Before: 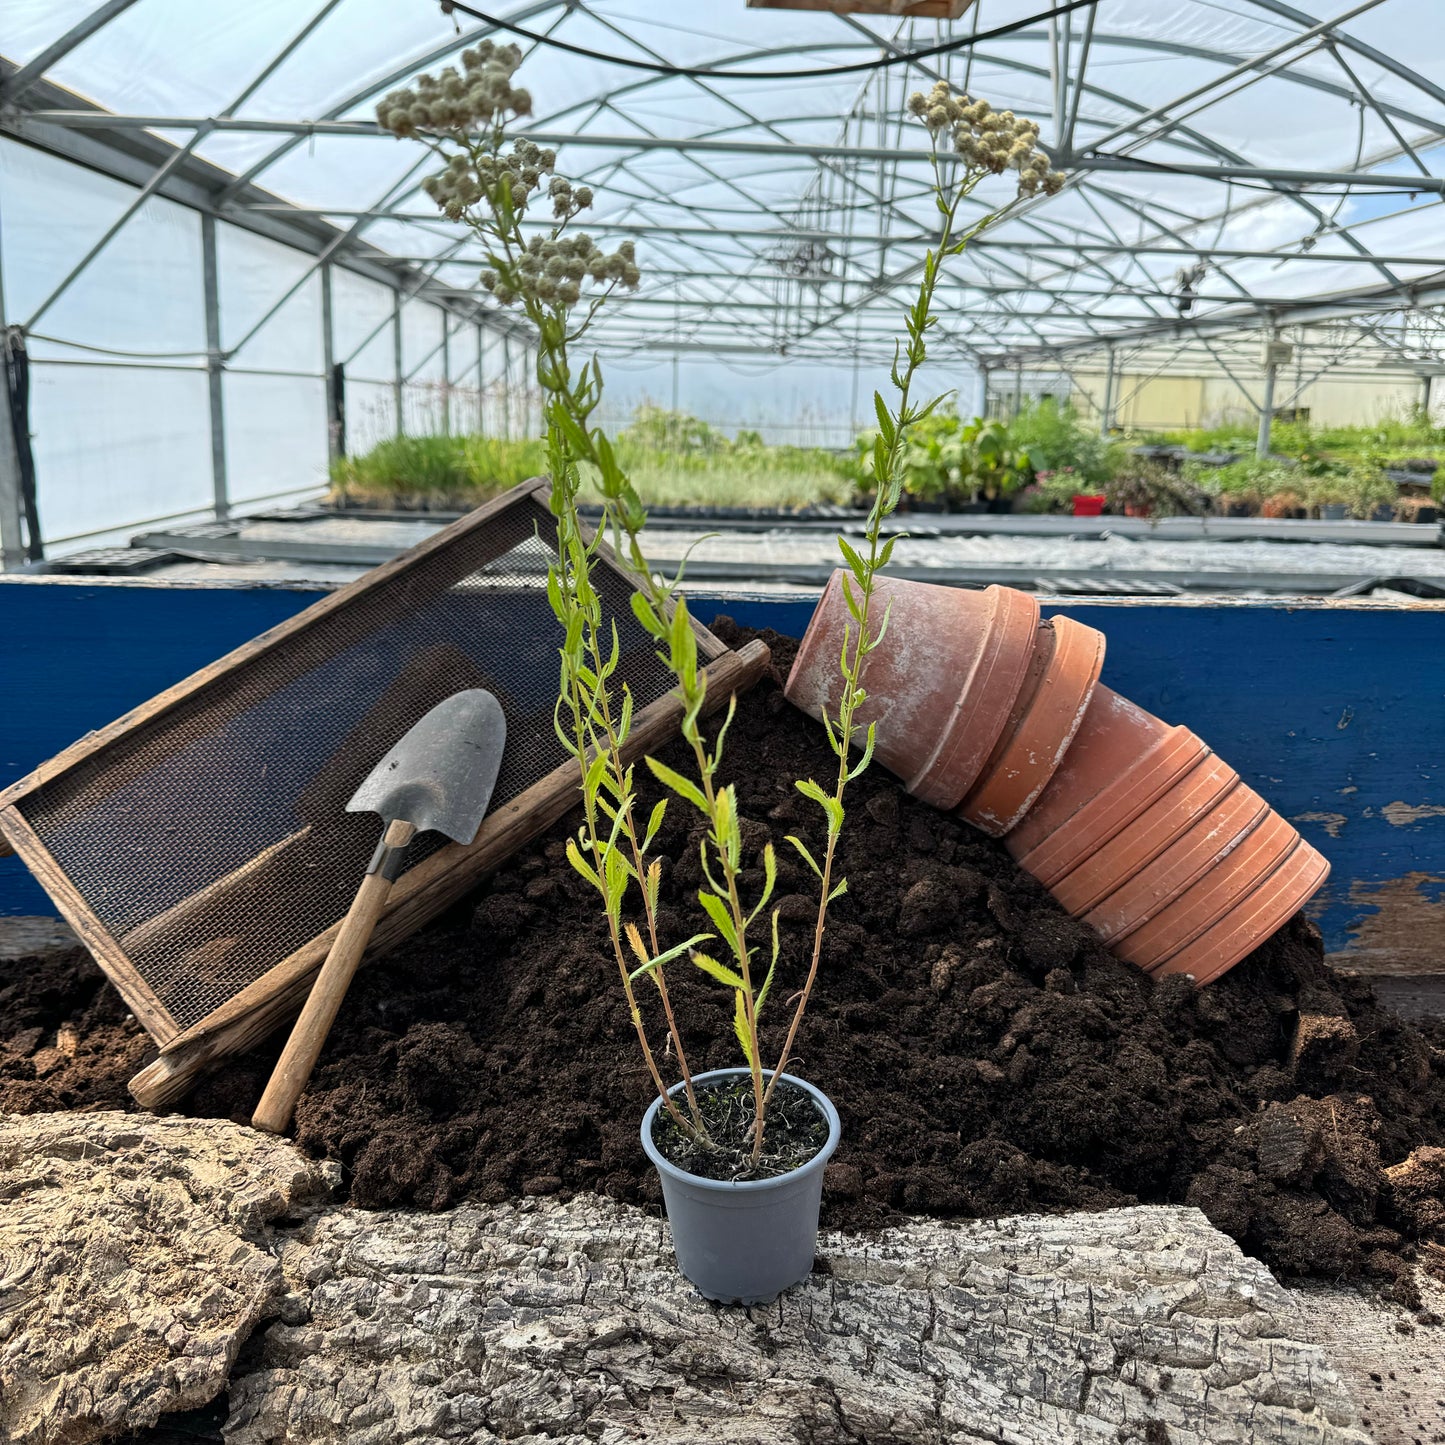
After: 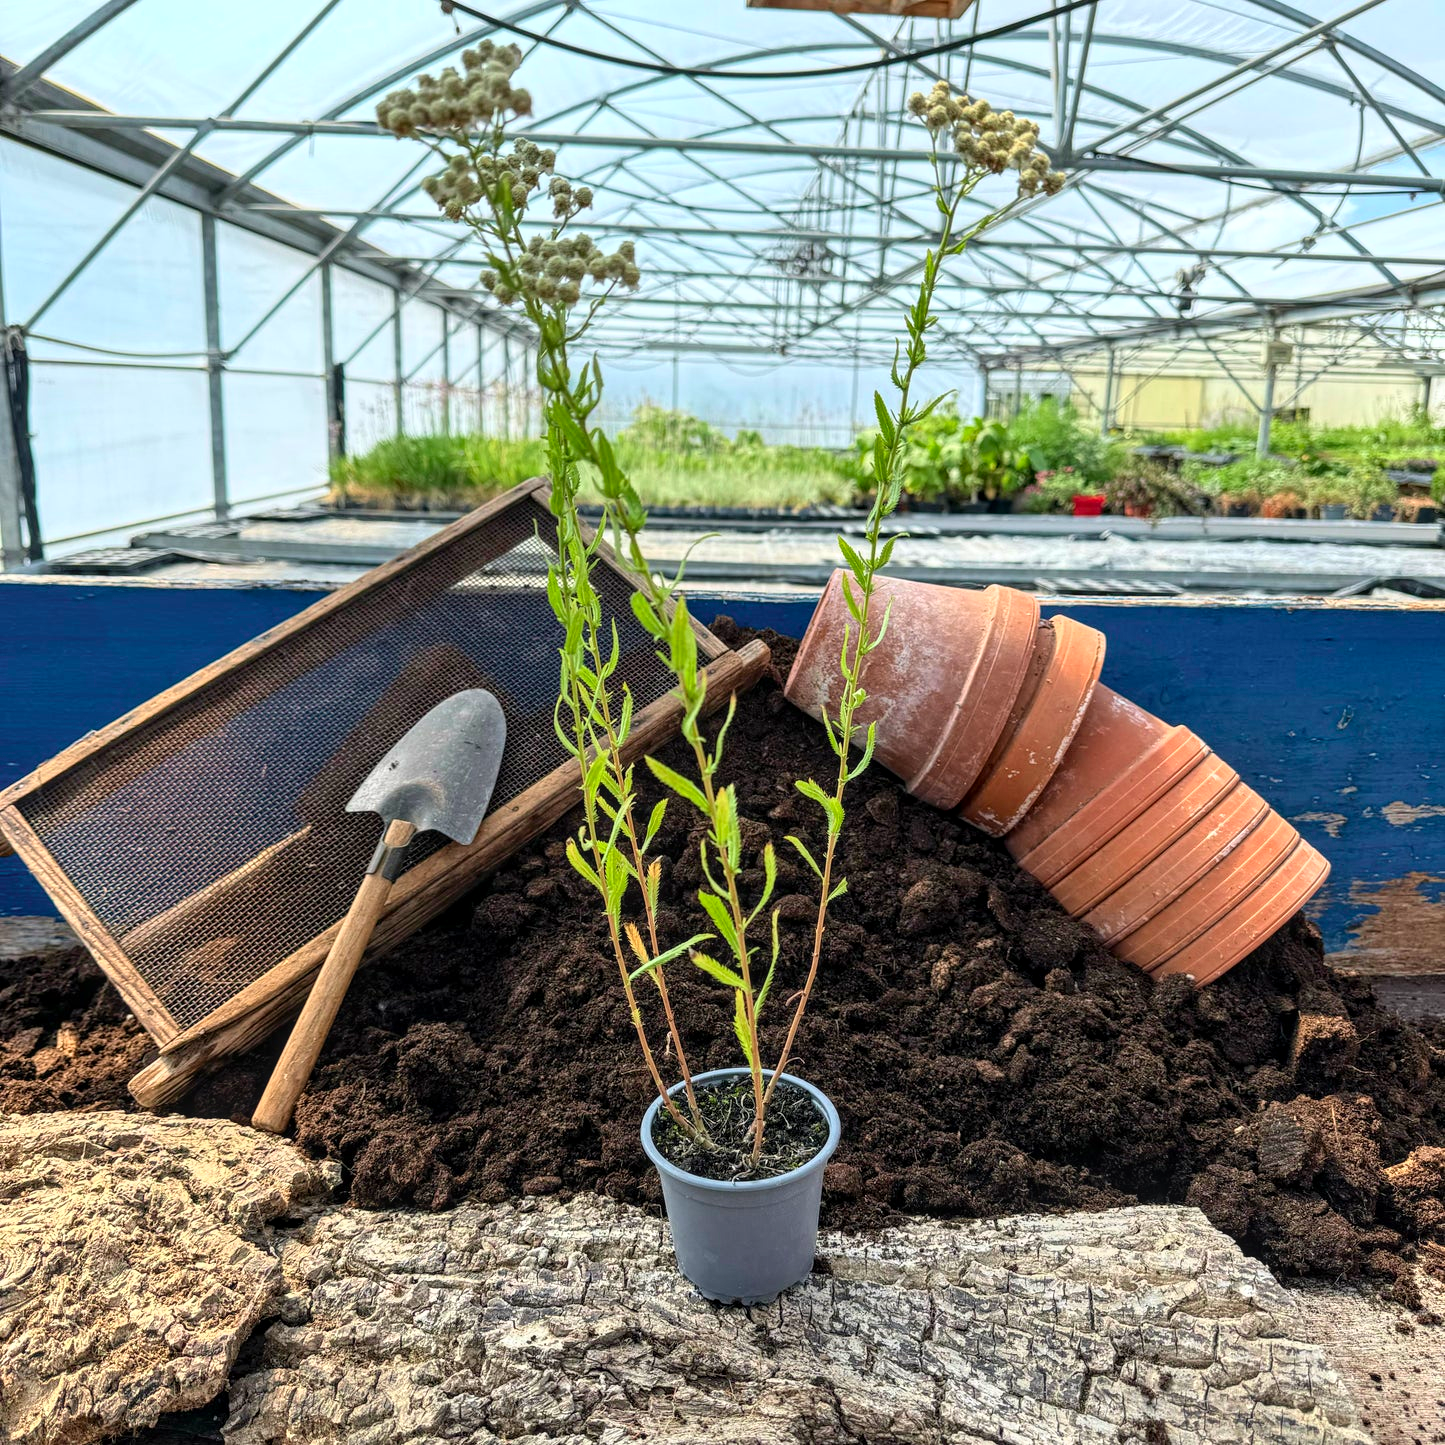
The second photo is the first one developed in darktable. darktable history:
tone curve: curves: ch0 [(0, 0) (0.389, 0.458) (0.745, 0.82) (0.849, 0.917) (0.919, 0.969) (1, 1)]; ch1 [(0, 0) (0.437, 0.404) (0.5, 0.5) (0.529, 0.55) (0.58, 0.6) (0.616, 0.649) (1, 1)]; ch2 [(0, 0) (0.442, 0.428) (0.5, 0.5) (0.525, 0.543) (0.585, 0.62) (1, 1)], color space Lab, independent channels, preserve colors none
local contrast: on, module defaults
